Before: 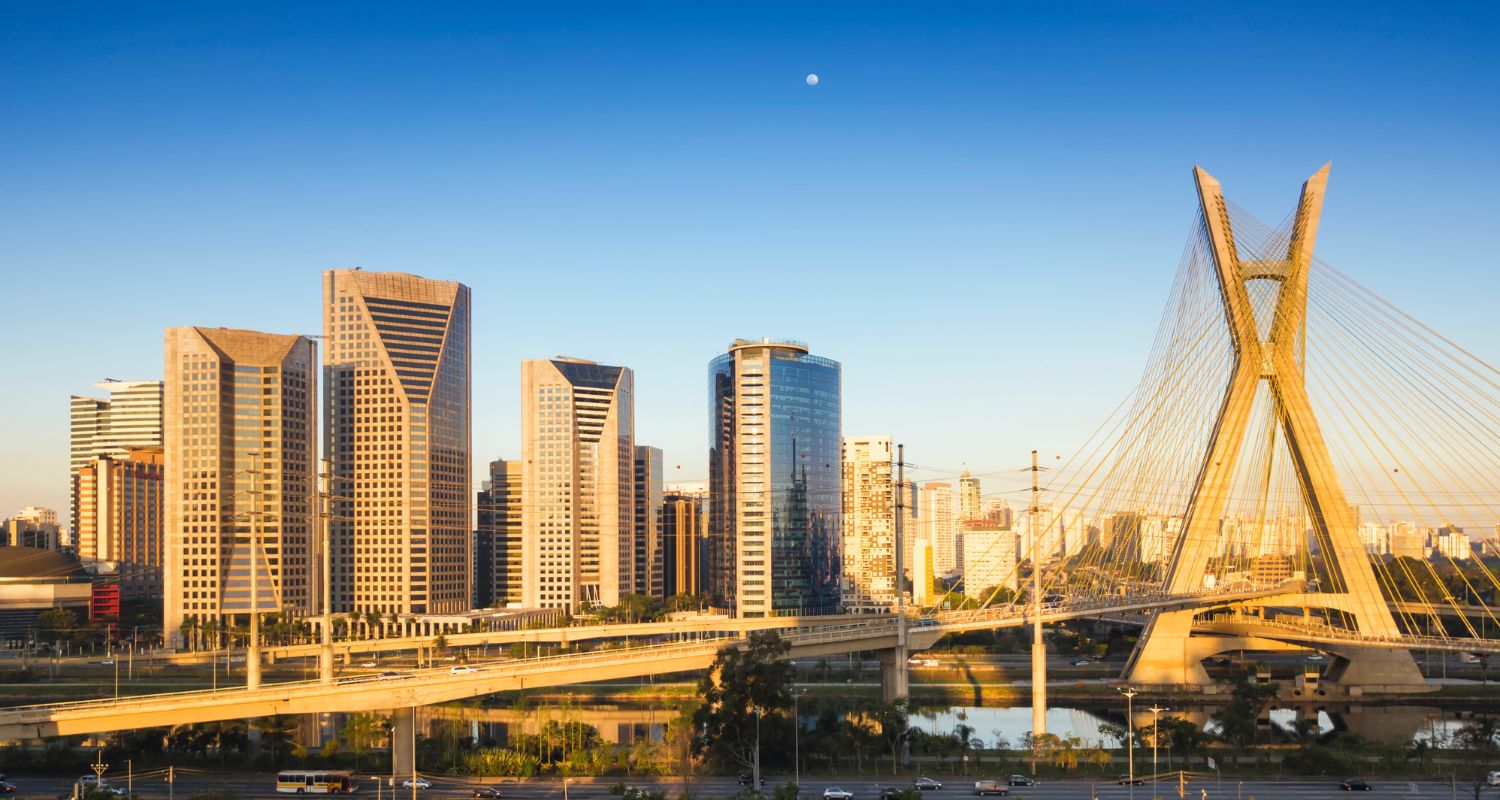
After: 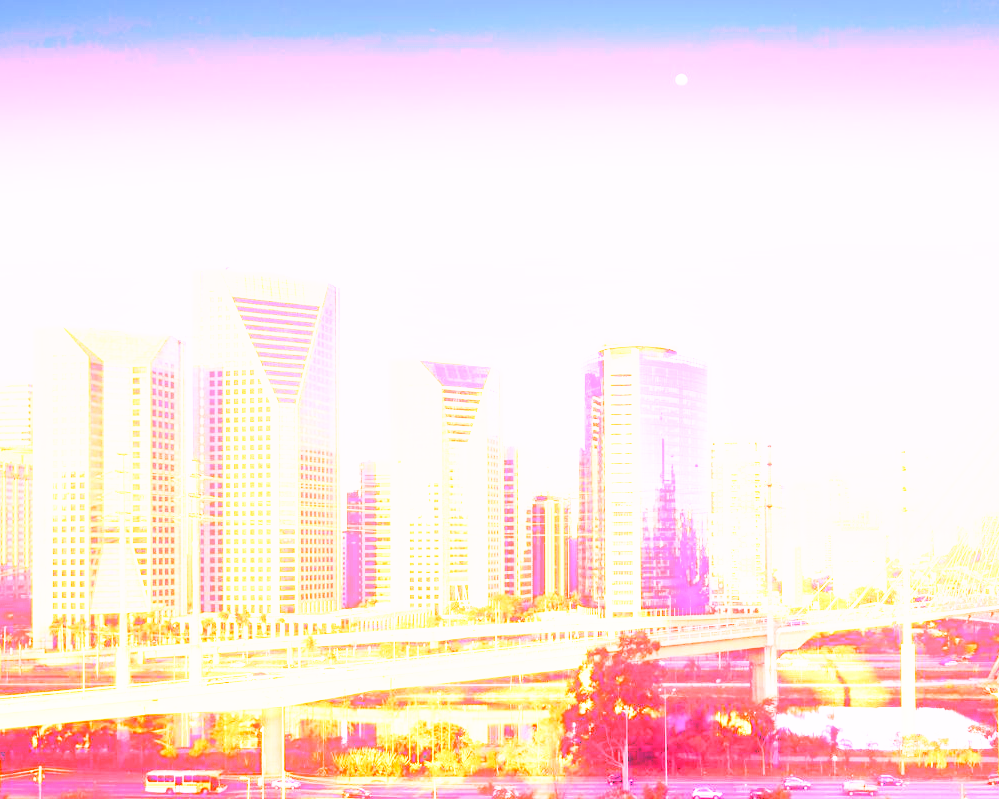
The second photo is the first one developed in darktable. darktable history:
tone equalizer: -7 EV 0.15 EV, -6 EV 0.6 EV, -5 EV 1.15 EV, -4 EV 1.33 EV, -3 EV 1.15 EV, -2 EV 0.6 EV, -1 EV 0.15 EV, mask exposure compensation -0.5 EV
crop and rotate: left 8.786%, right 24.548%
white balance: red 4.26, blue 1.802
contrast brightness saturation: contrast 0.03, brightness 0.06, saturation 0.13
base curve: curves: ch0 [(0, 0.003) (0.001, 0.002) (0.006, 0.004) (0.02, 0.022) (0.048, 0.086) (0.094, 0.234) (0.162, 0.431) (0.258, 0.629) (0.385, 0.8) (0.548, 0.918) (0.751, 0.988) (1, 1)], preserve colors none
bloom: size 15%, threshold 97%, strength 7%
